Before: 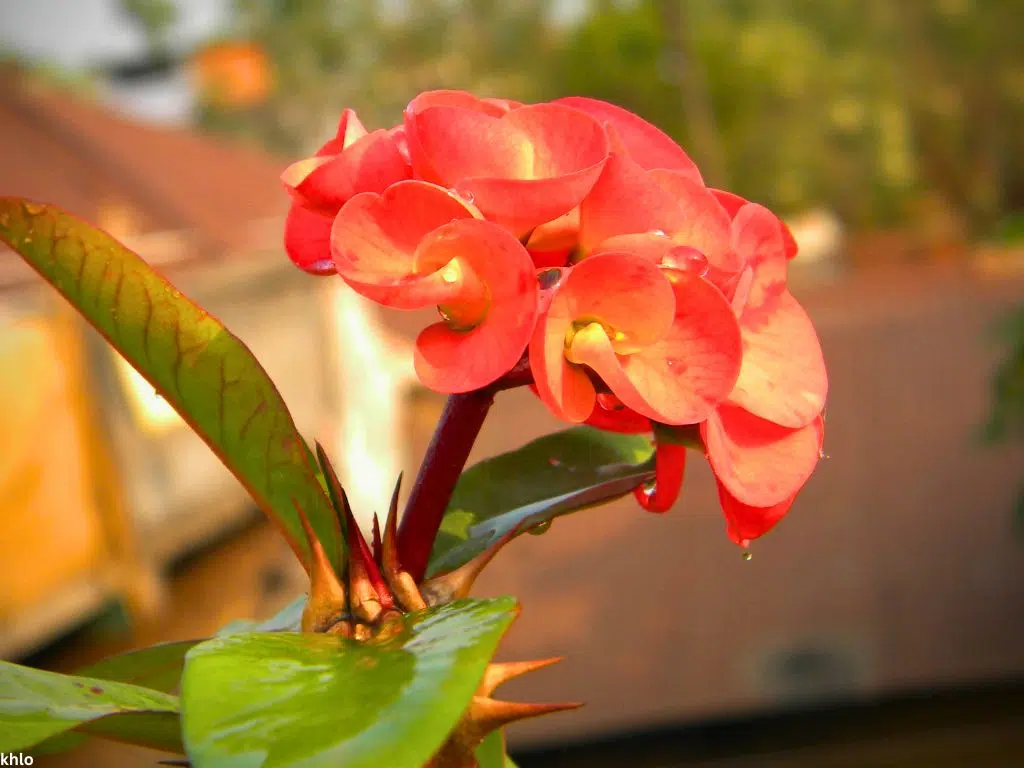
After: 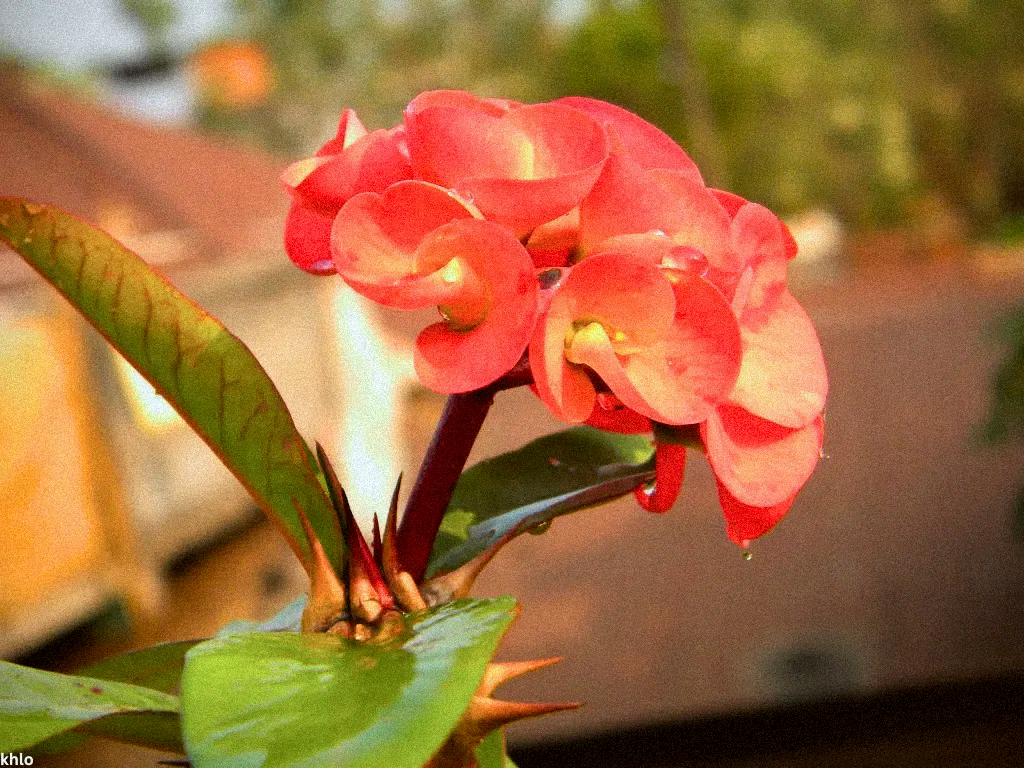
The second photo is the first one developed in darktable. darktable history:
filmic rgb: black relative exposure -8.07 EV, white relative exposure 3 EV, hardness 5.35, contrast 1.25
color correction: highlights a* -3.28, highlights b* -6.24, shadows a* 3.1, shadows b* 5.19
grain: coarseness 9.38 ISO, strength 34.99%, mid-tones bias 0%
